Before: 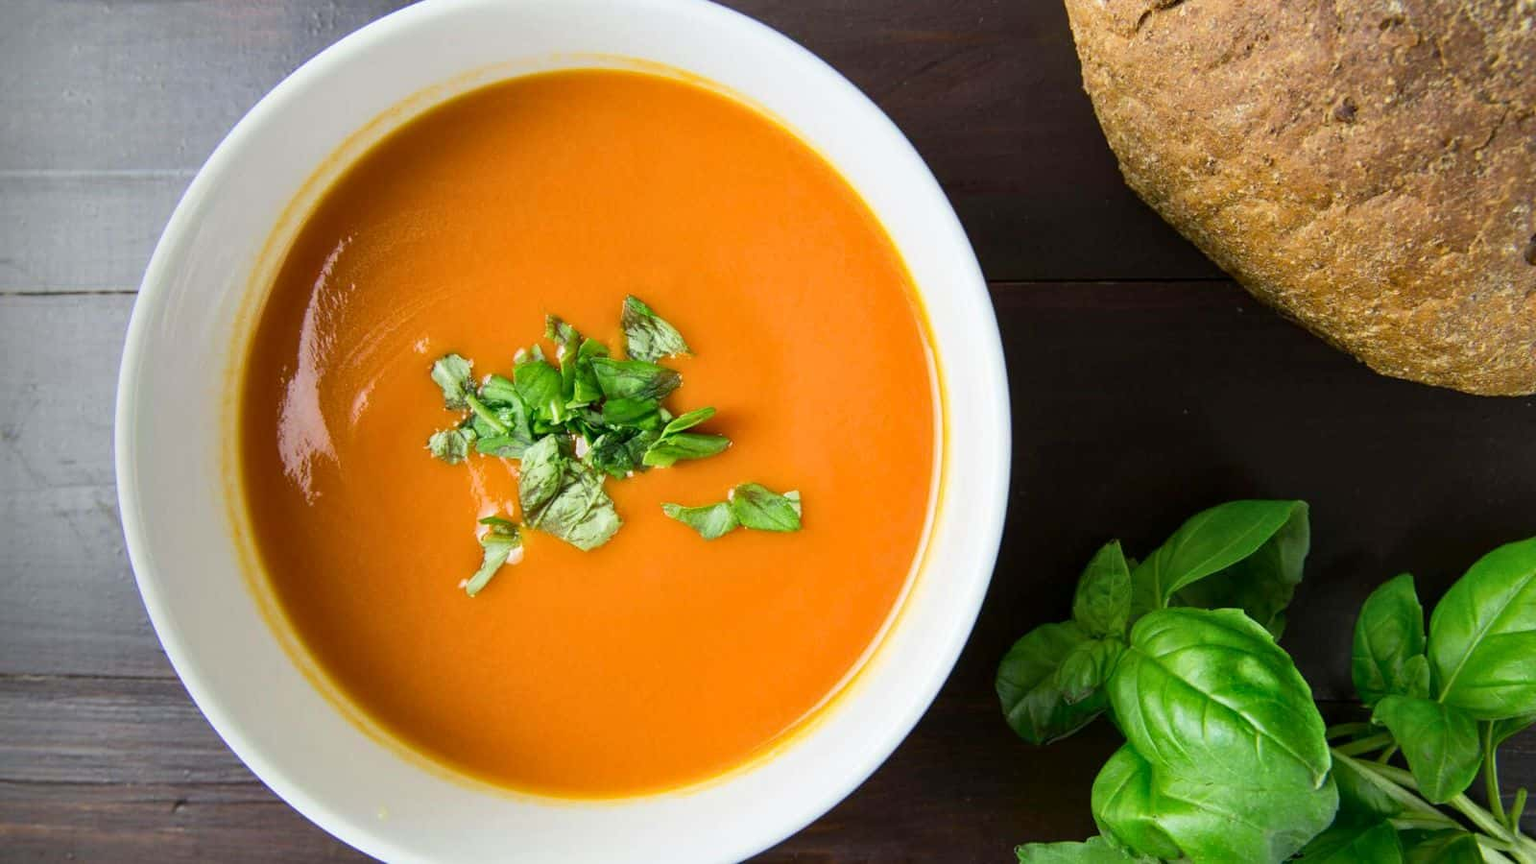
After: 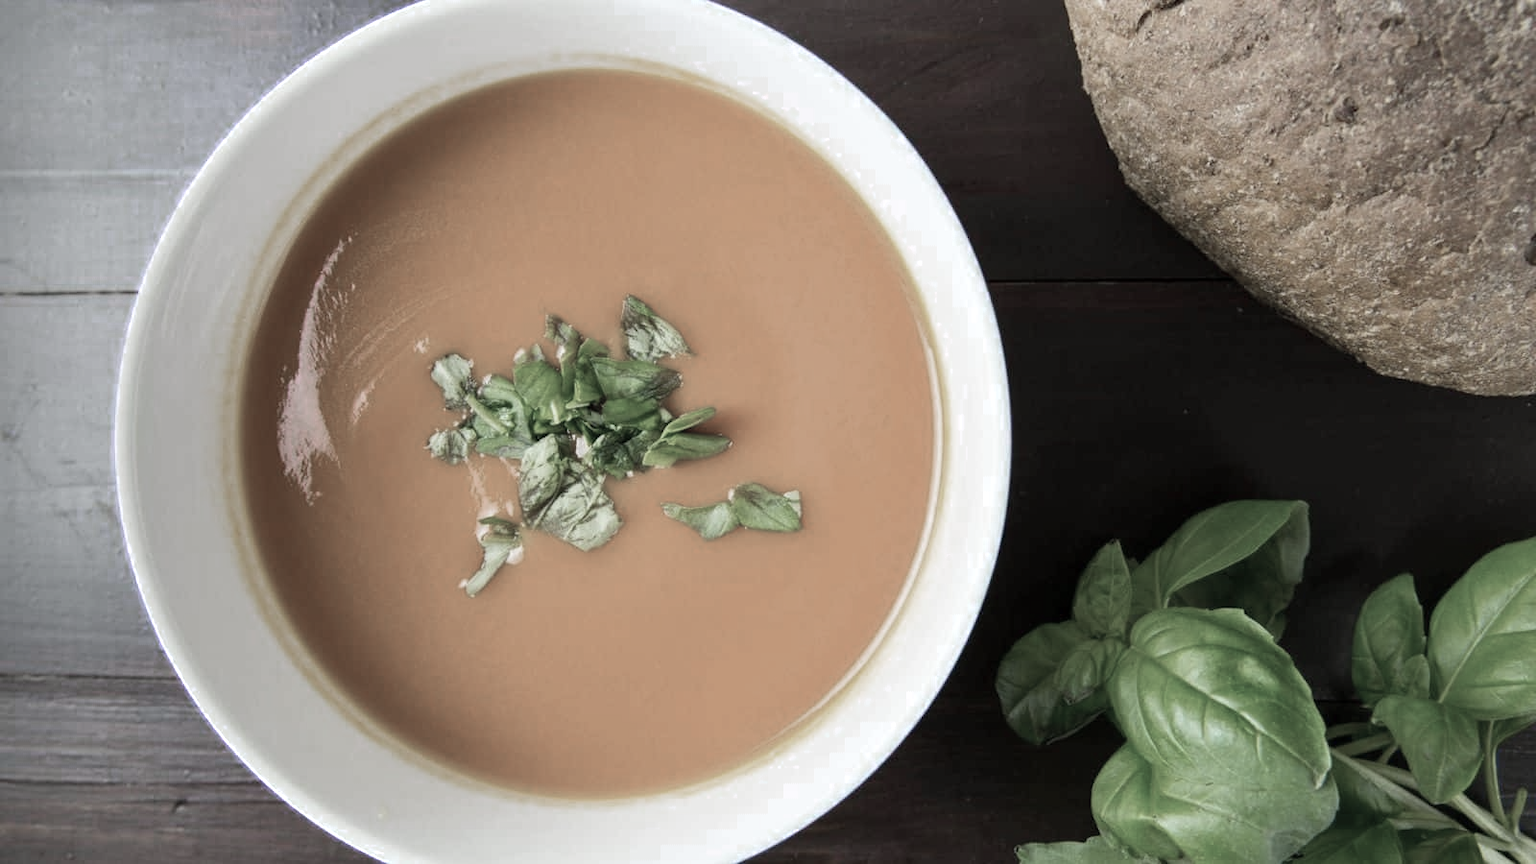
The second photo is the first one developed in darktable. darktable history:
color zones: curves: ch0 [(0, 0.613) (0.01, 0.613) (0.245, 0.448) (0.498, 0.529) (0.642, 0.665) (0.879, 0.777) (0.99, 0.613)]; ch1 [(0, 0.272) (0.219, 0.127) (0.724, 0.346)]
